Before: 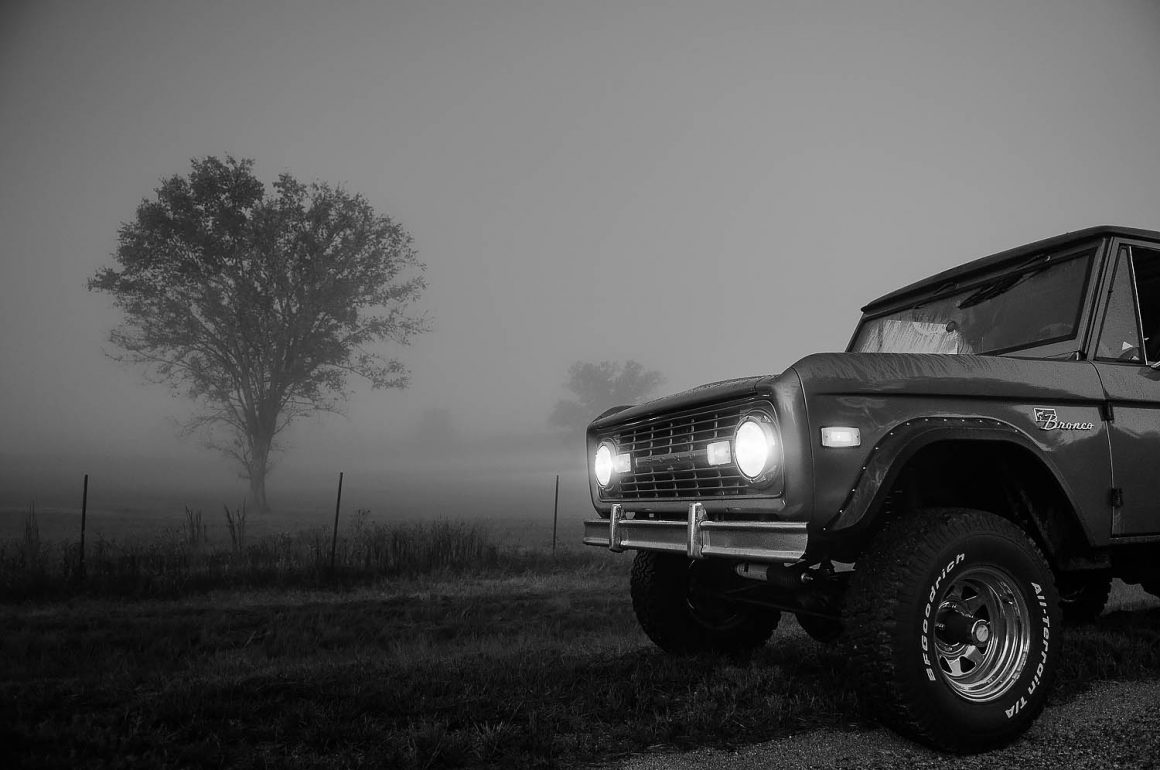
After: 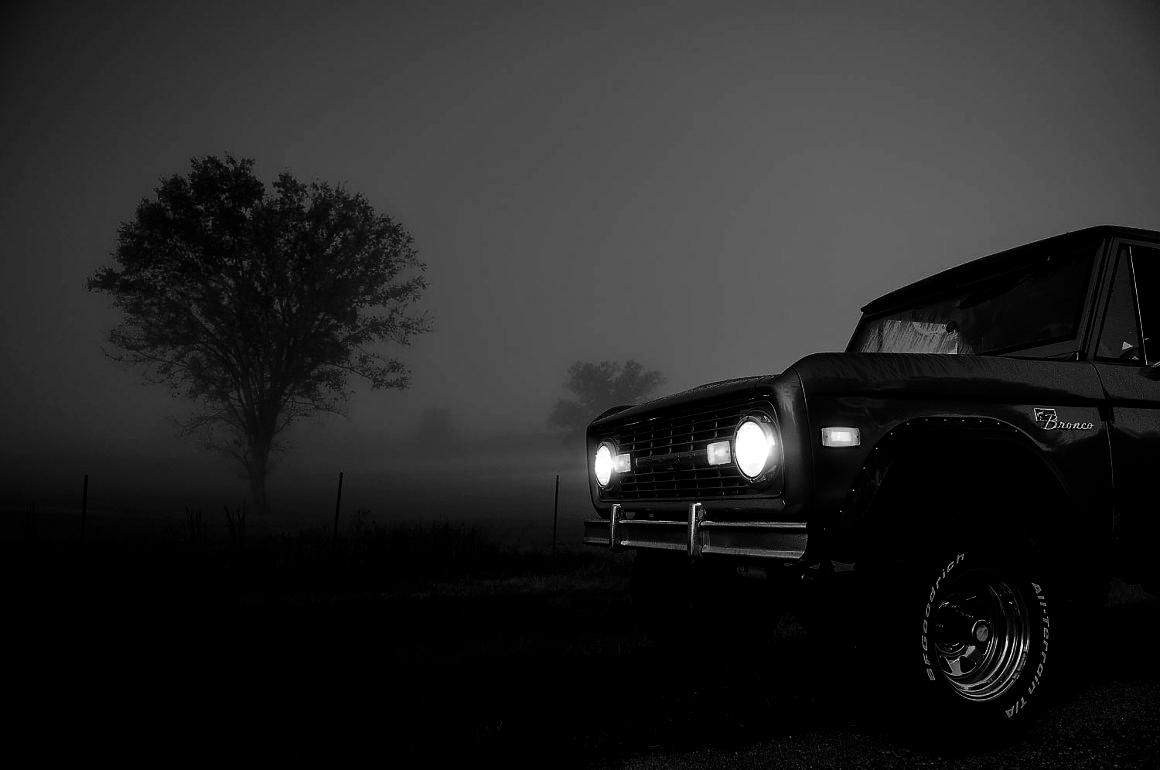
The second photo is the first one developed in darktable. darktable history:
color balance rgb: shadows lift › luminance -41.13%, shadows lift › chroma 14.13%, shadows lift › hue 260°, power › luminance -3.76%, power › chroma 0.56%, power › hue 40.37°, highlights gain › luminance 16.81%, highlights gain › chroma 2.94%, highlights gain › hue 260°, global offset › luminance -0.29%, global offset › chroma 0.31%, global offset › hue 260°, perceptual saturation grading › global saturation 20%, perceptual saturation grading › highlights -13.92%, perceptual saturation grading › shadows 50%
contrast brightness saturation: contrast -0.03, brightness -0.59, saturation -1
